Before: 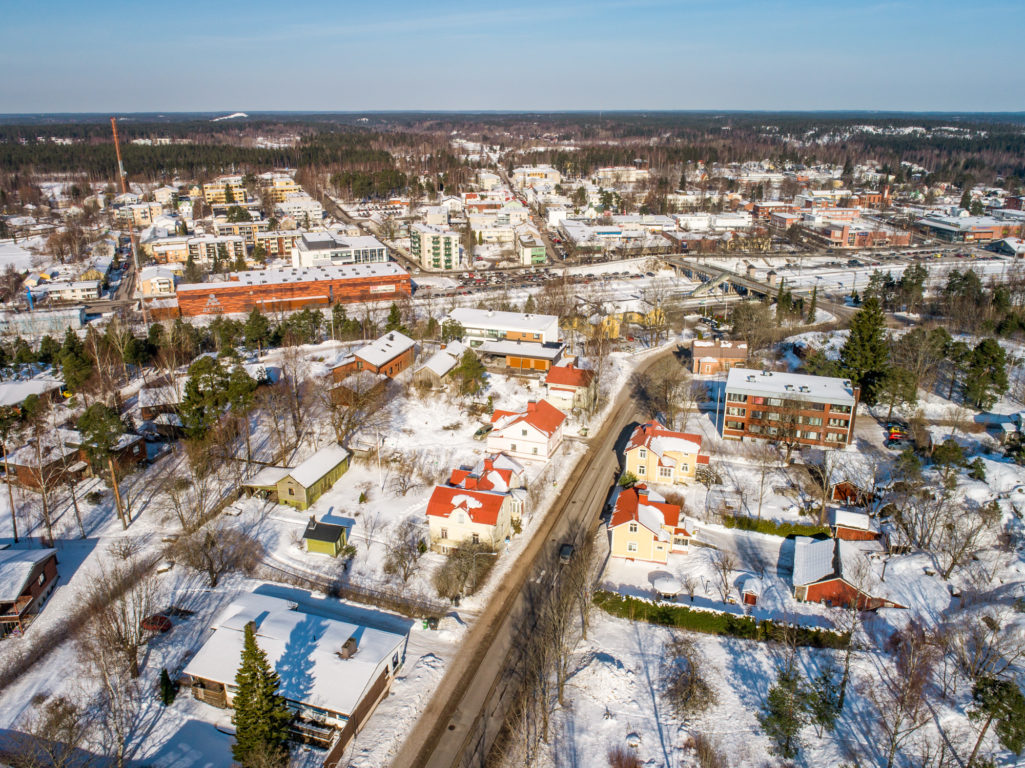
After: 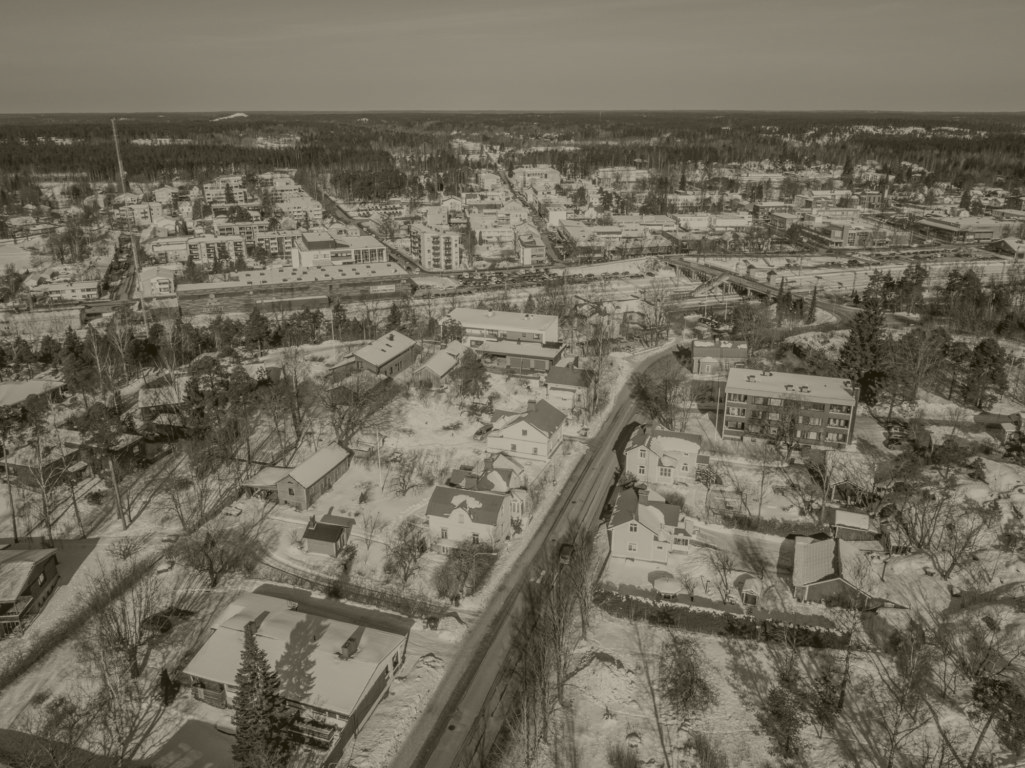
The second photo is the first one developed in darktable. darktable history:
local contrast: on, module defaults
colorize: hue 41.44°, saturation 22%, source mix 60%, lightness 10.61%
